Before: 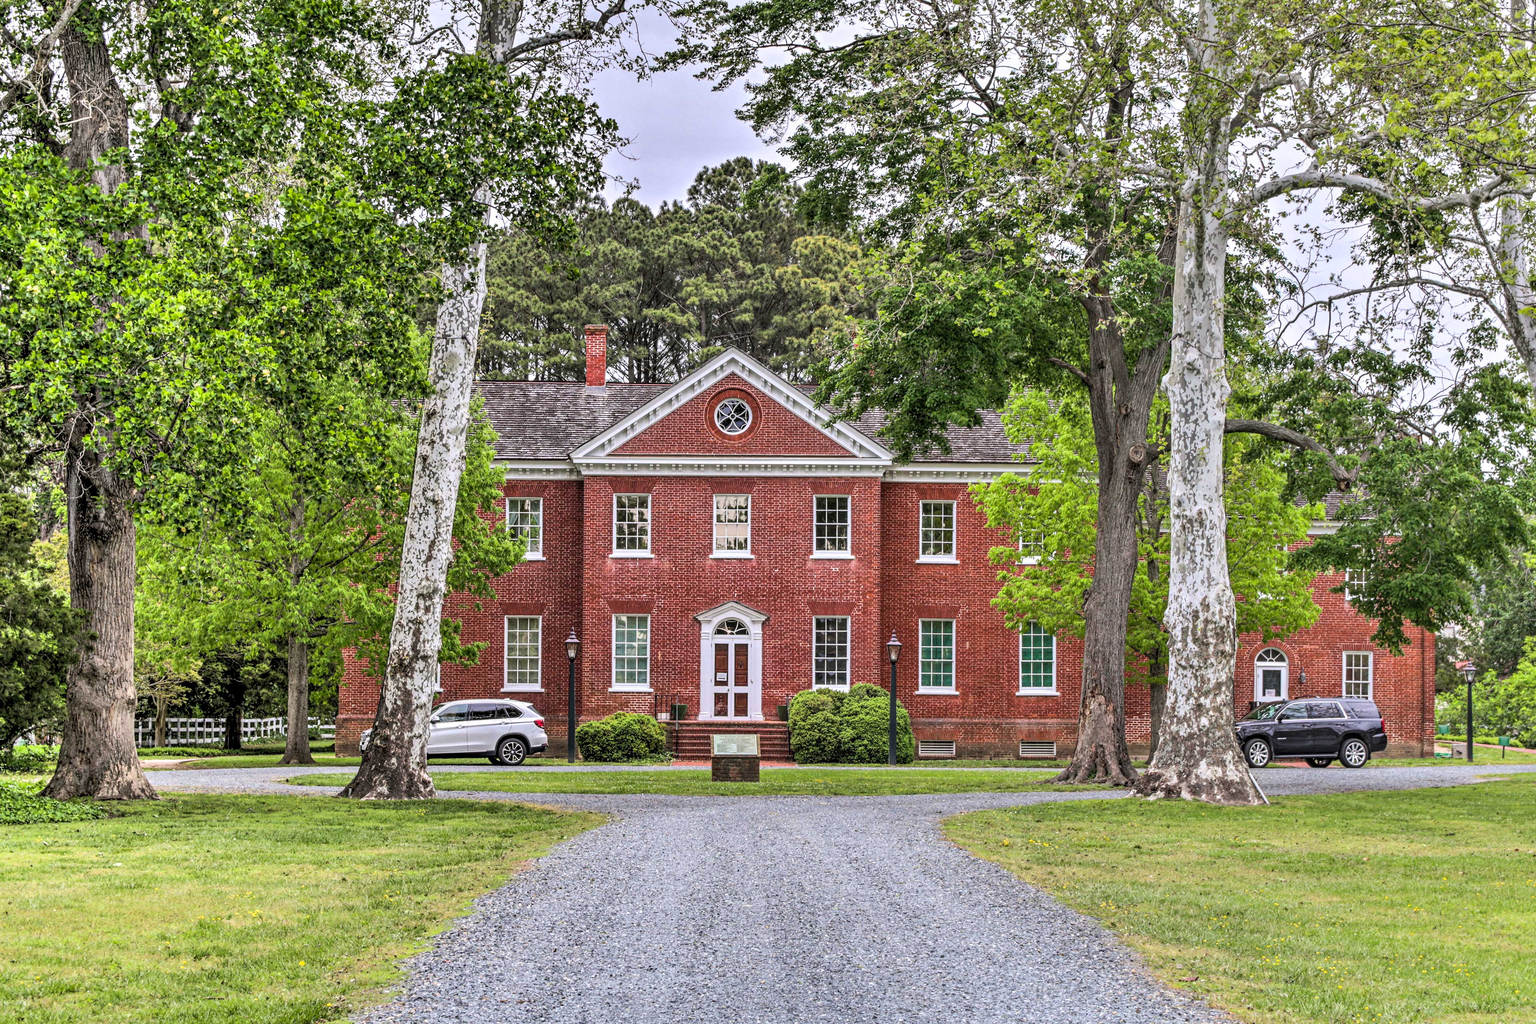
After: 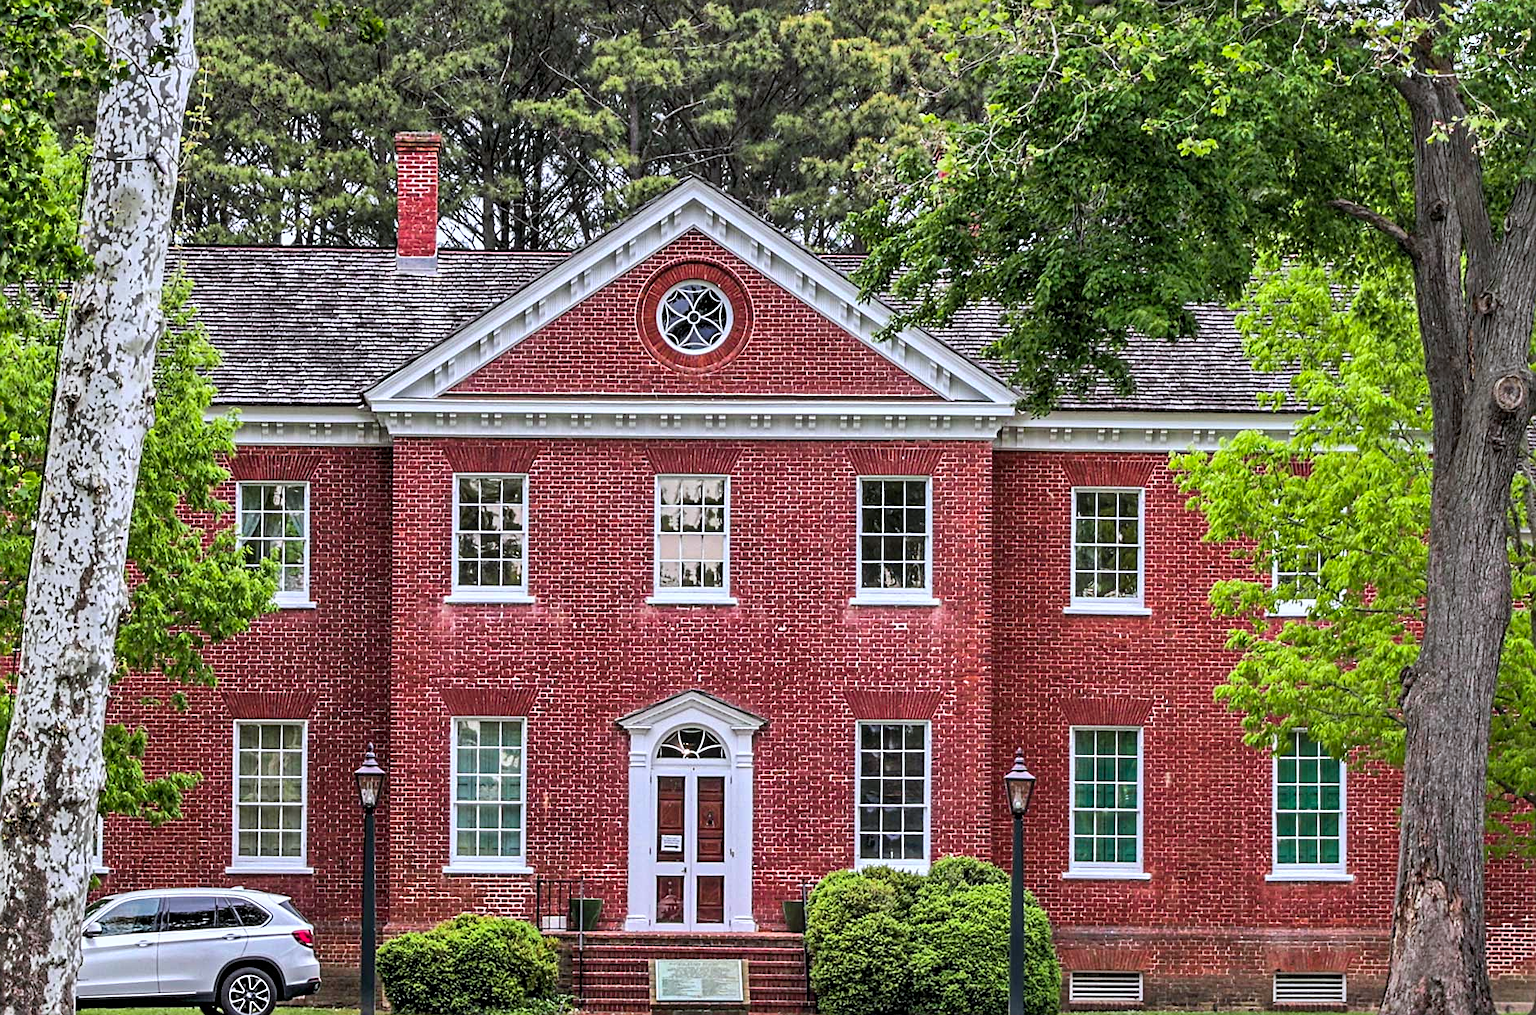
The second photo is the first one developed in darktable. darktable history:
crop: left 25.347%, top 25.337%, right 25.109%, bottom 25.527%
sharpen: on, module defaults
color calibration: output R [0.972, 0.068, -0.094, 0], output G [-0.178, 1.216, -0.086, 0], output B [0.095, -0.136, 0.98, 0], illuminant as shot in camera, x 0.358, y 0.373, temperature 4628.91 K
